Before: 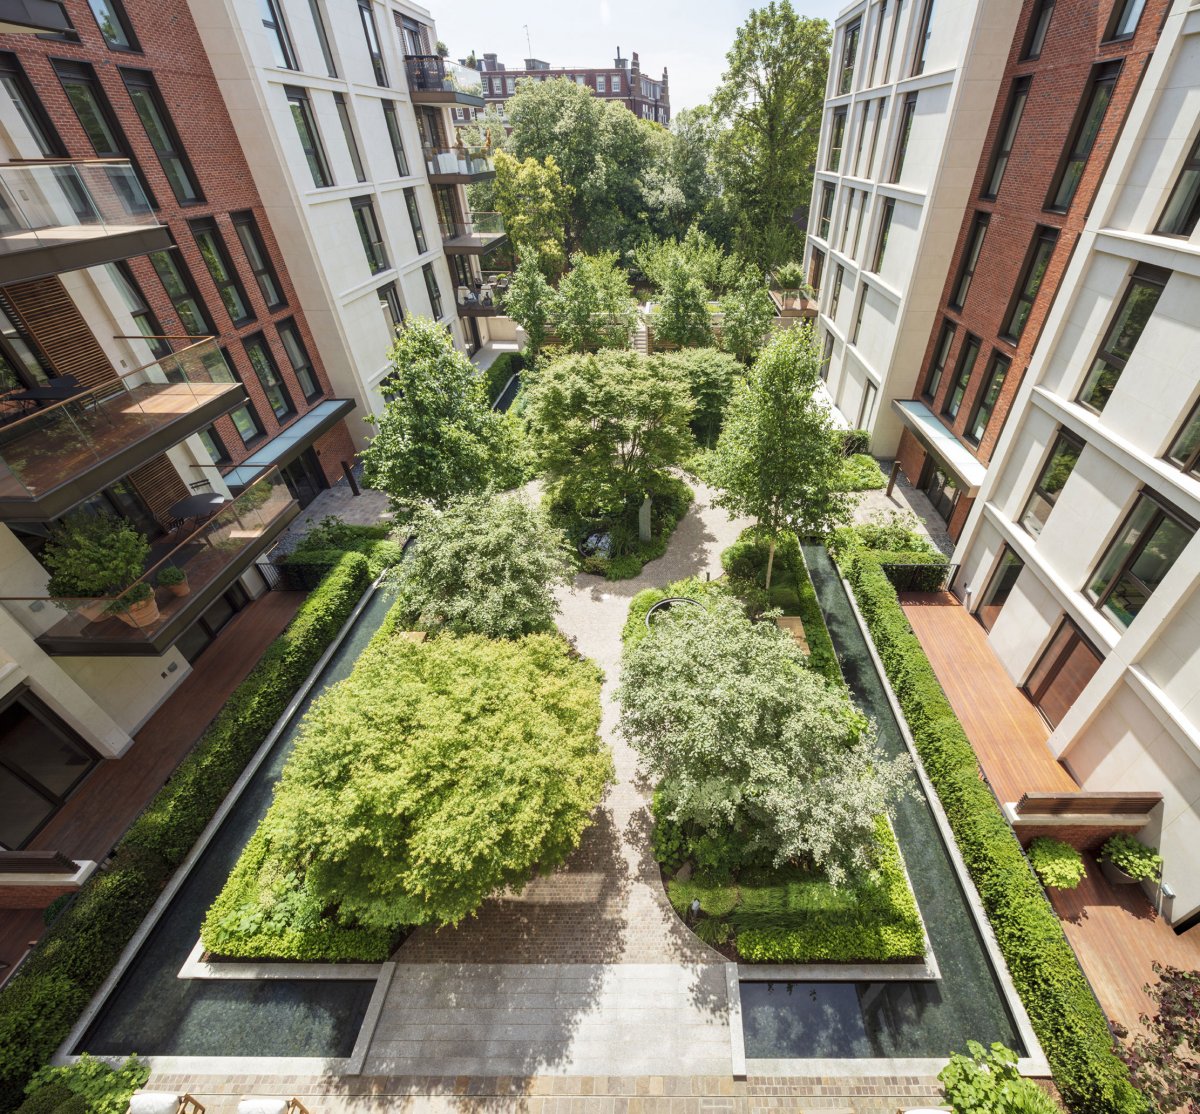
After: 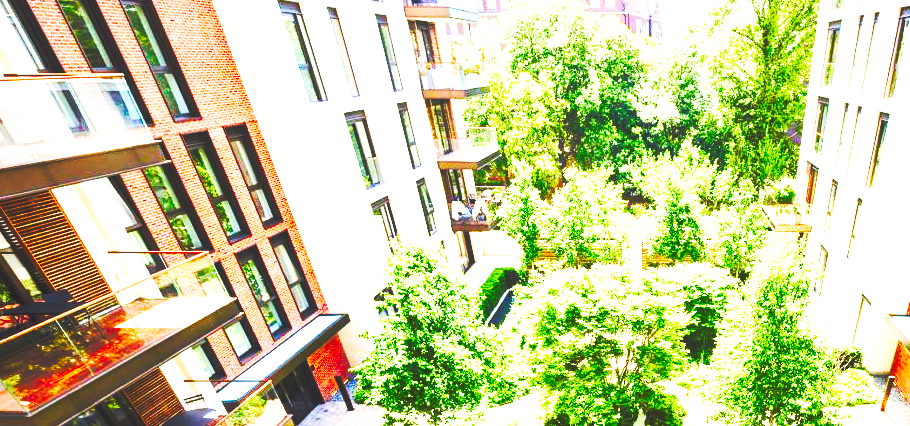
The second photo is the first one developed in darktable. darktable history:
crop: left 0.528%, top 7.647%, right 23.6%, bottom 54.026%
exposure: black level correction 0, exposure 1.098 EV, compensate highlight preservation false
color balance rgb: perceptual saturation grading › global saturation 0.742%, global vibrance 9.502%
base curve: curves: ch0 [(0, 0.015) (0.085, 0.116) (0.134, 0.298) (0.19, 0.545) (0.296, 0.764) (0.599, 0.982) (1, 1)], preserve colors none
tone equalizer: -8 EV -0.751 EV, -7 EV -0.729 EV, -6 EV -0.561 EV, -5 EV -0.375 EV, -3 EV 0.371 EV, -2 EV 0.6 EV, -1 EV 0.692 EV, +0 EV 0.751 EV, edges refinement/feathering 500, mask exposure compensation -1.57 EV, preserve details no
vignetting: fall-off start 115.85%, fall-off radius 58.76%
color correction: highlights b* 0.048, saturation 2.14
